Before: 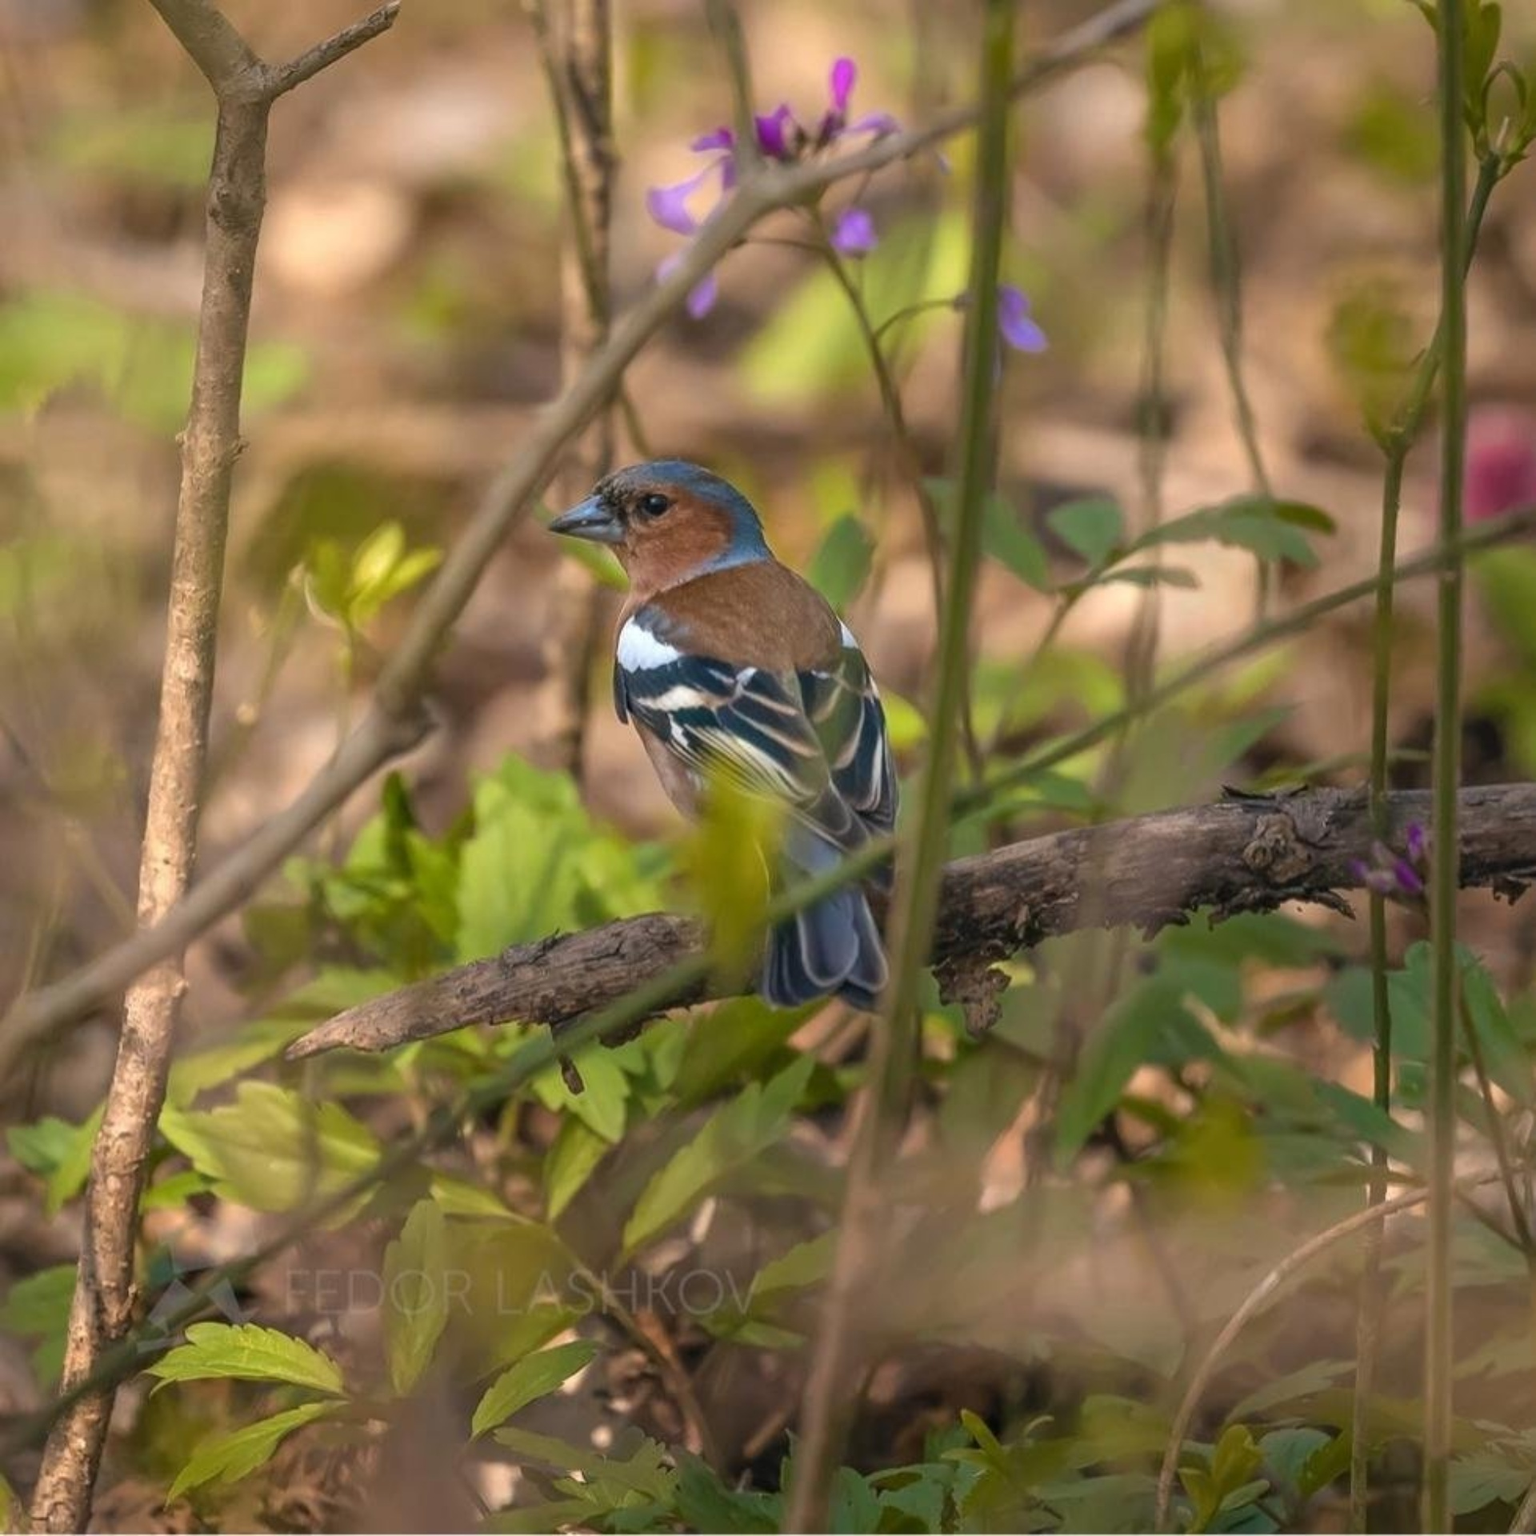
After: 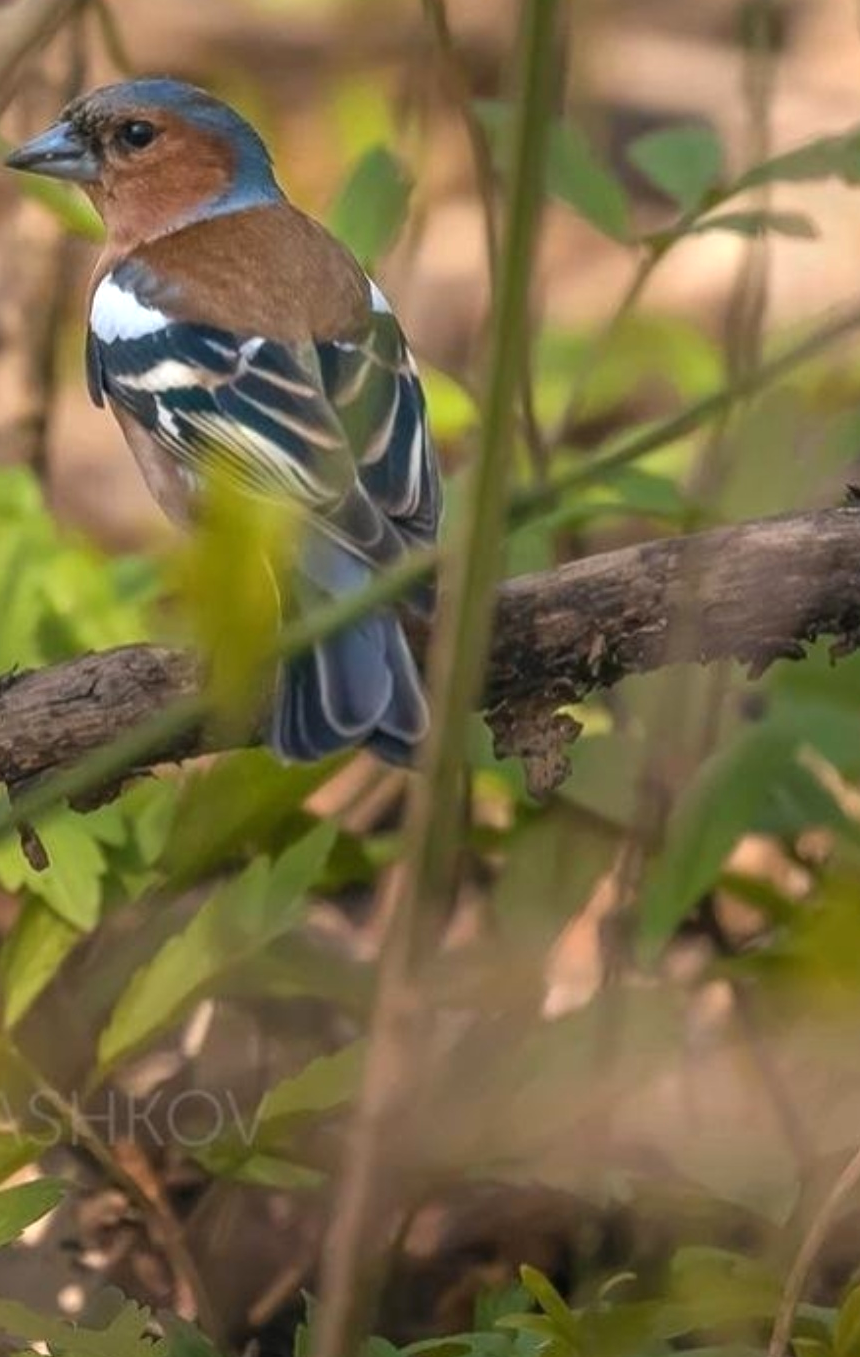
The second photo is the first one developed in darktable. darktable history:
crop: left 35.484%, top 25.894%, right 19.697%, bottom 3.408%
exposure: black level correction 0, exposure 0.199 EV, compensate exposure bias true, compensate highlight preservation false
